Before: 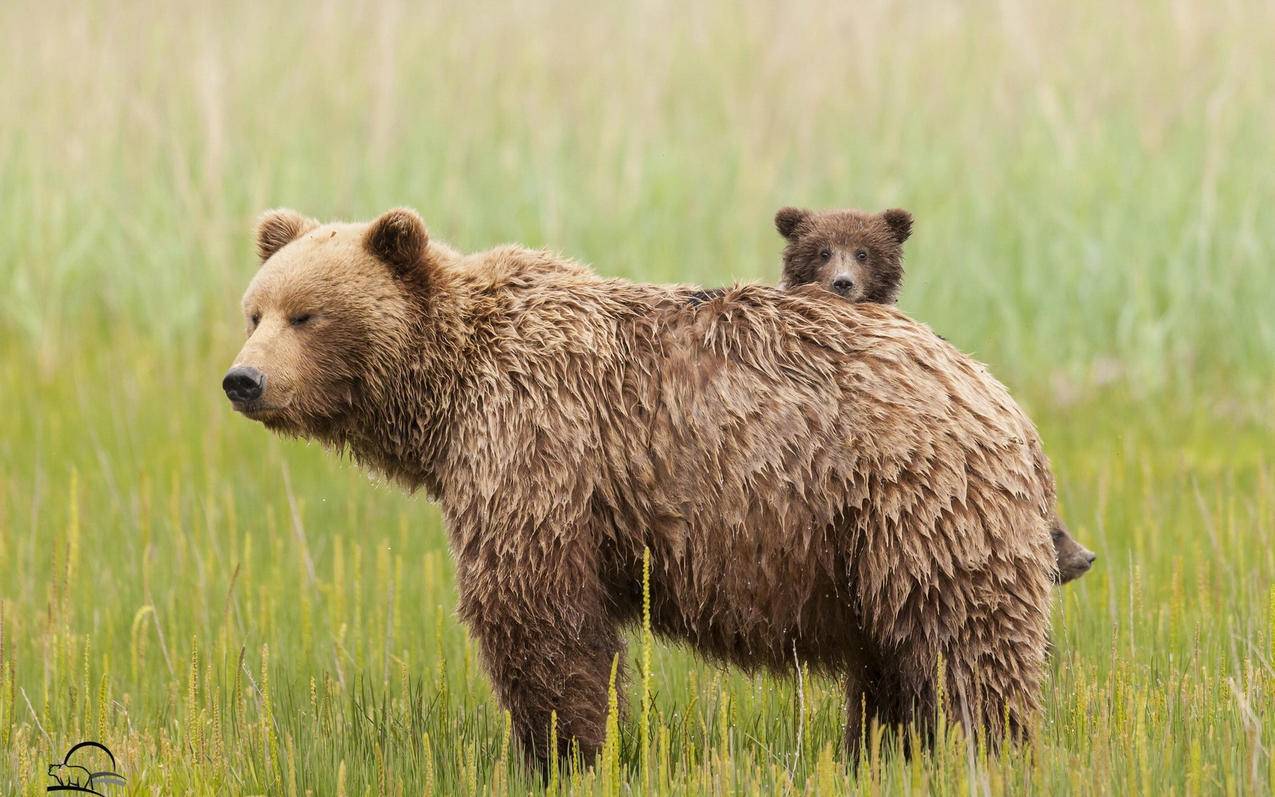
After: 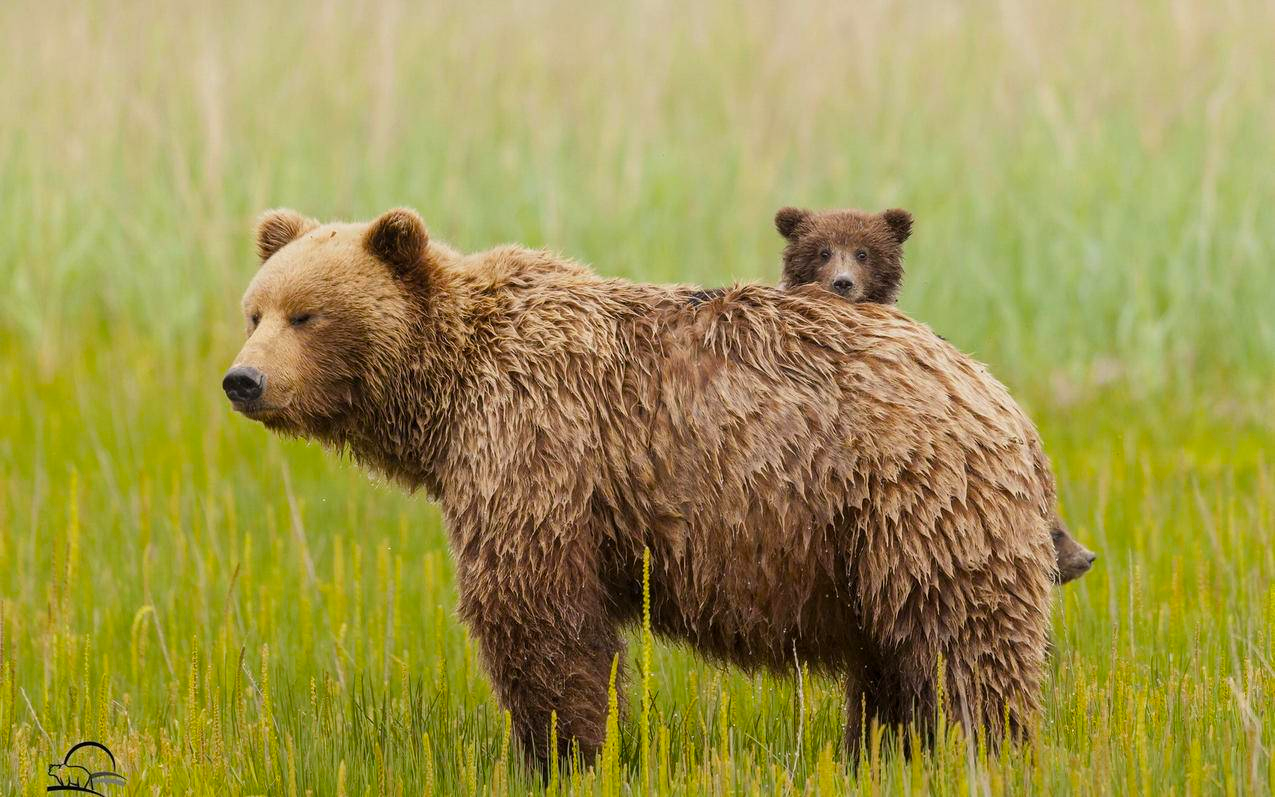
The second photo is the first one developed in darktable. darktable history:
exposure: exposure -0.21 EV, compensate highlight preservation false
color balance rgb: perceptual saturation grading › global saturation 20%, global vibrance 20%
